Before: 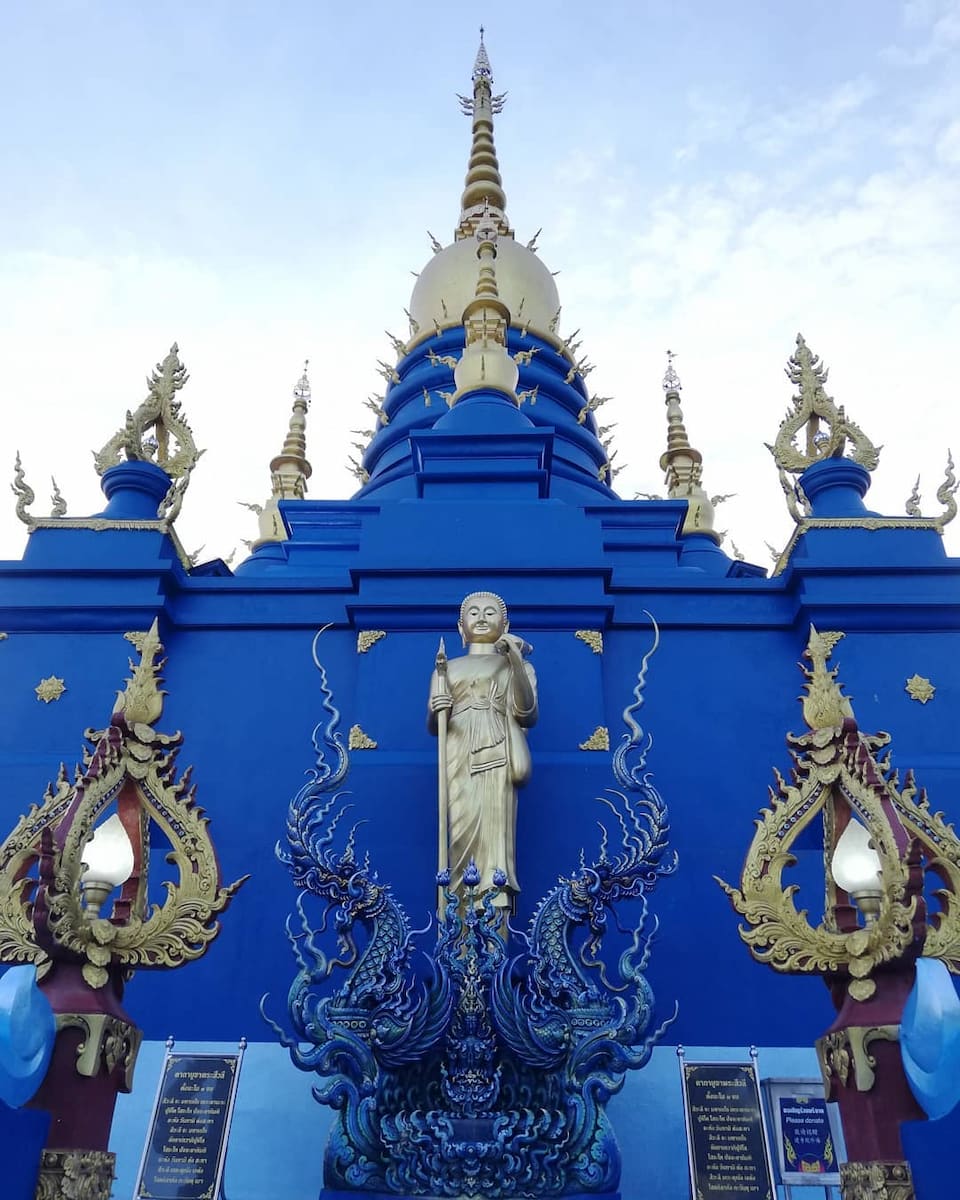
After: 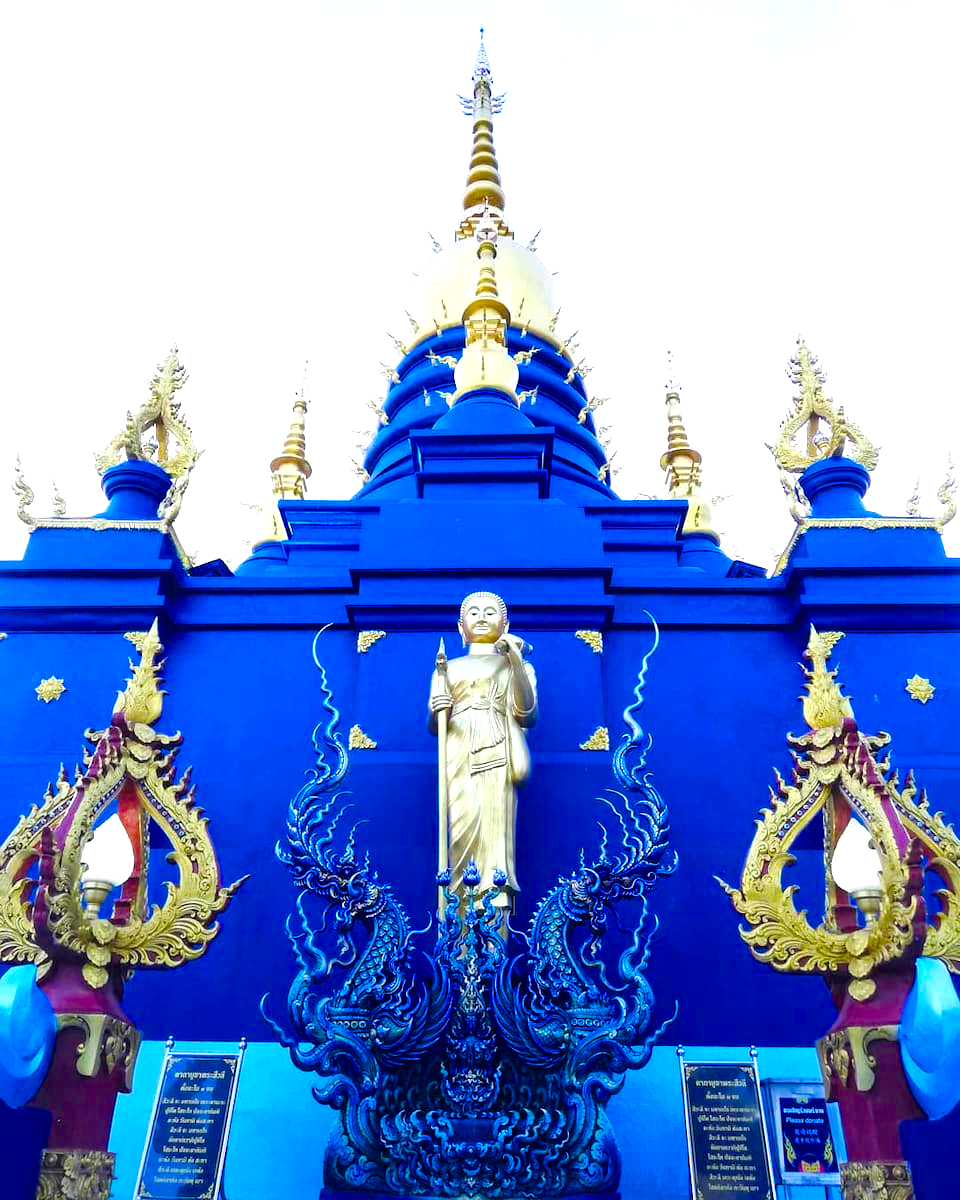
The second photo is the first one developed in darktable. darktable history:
exposure: black level correction 0, exposure 0.9 EV, compensate highlight preservation false
graduated density: rotation -180°, offset 24.95
color balance rgb: linear chroma grading › shadows 10%, linear chroma grading › highlights 10%, linear chroma grading › global chroma 15%, linear chroma grading › mid-tones 15%, perceptual saturation grading › global saturation 40%, perceptual saturation grading › highlights -25%, perceptual saturation grading › mid-tones 35%, perceptual saturation grading › shadows 35%, perceptual brilliance grading › global brilliance 11.29%, global vibrance 11.29%
